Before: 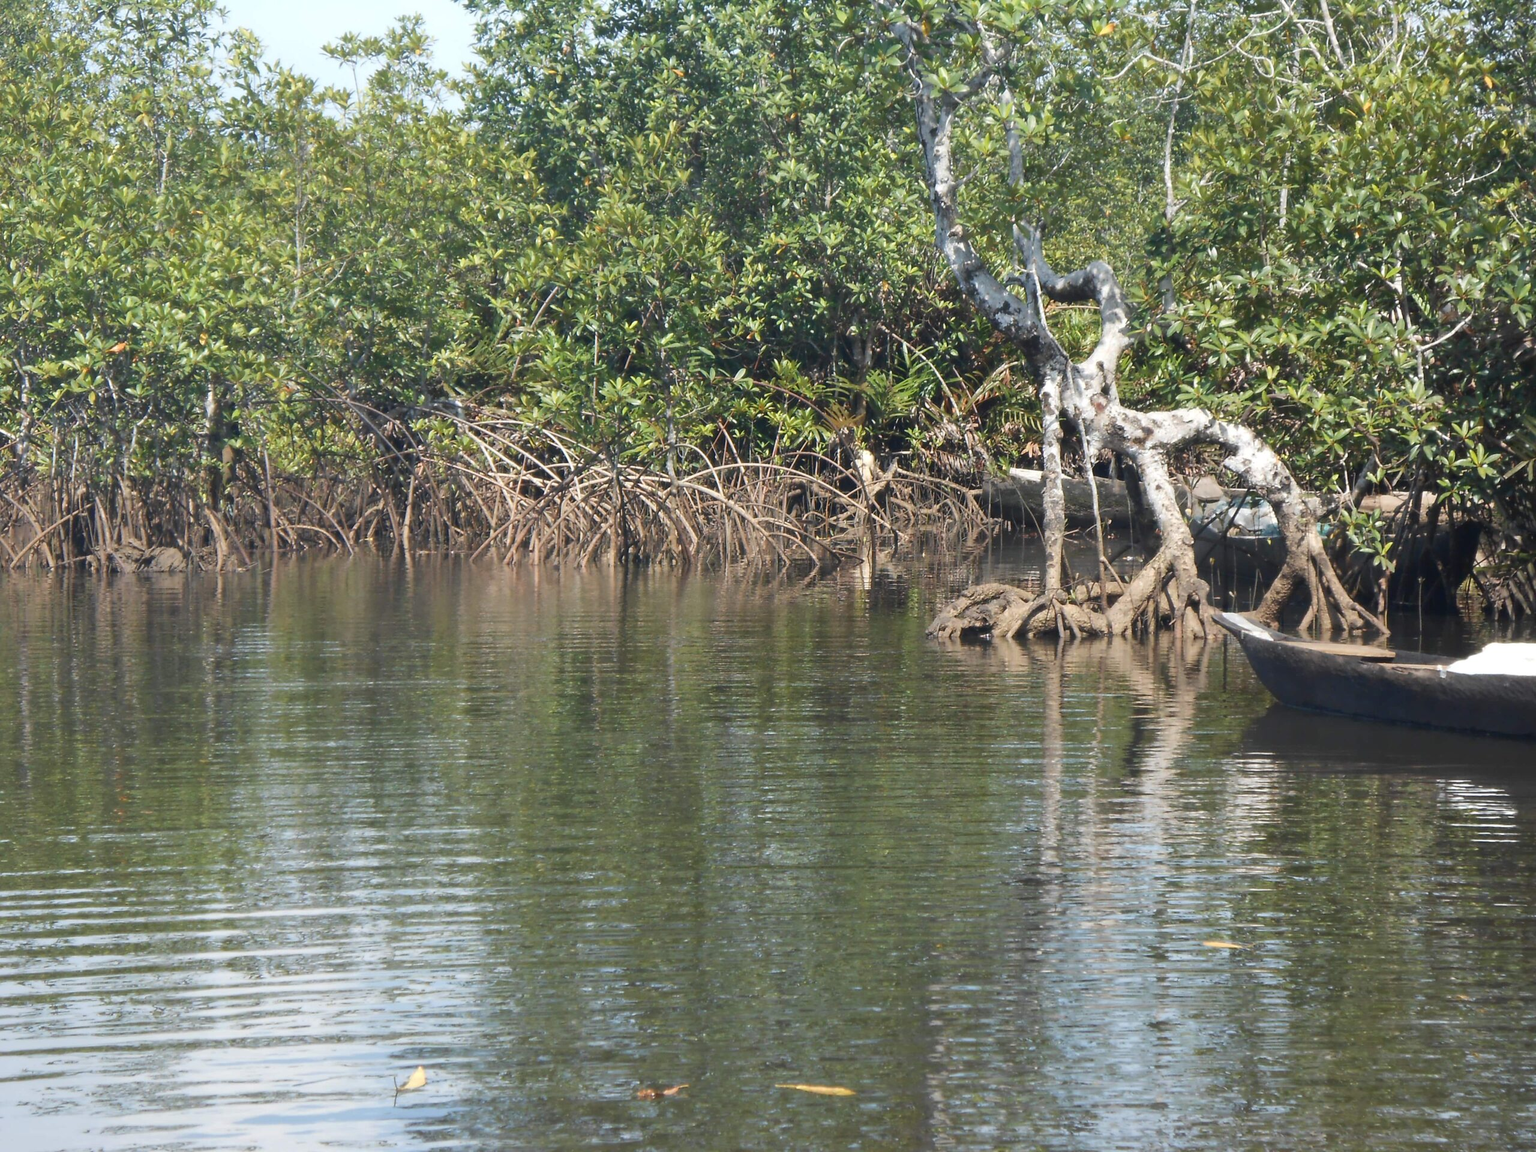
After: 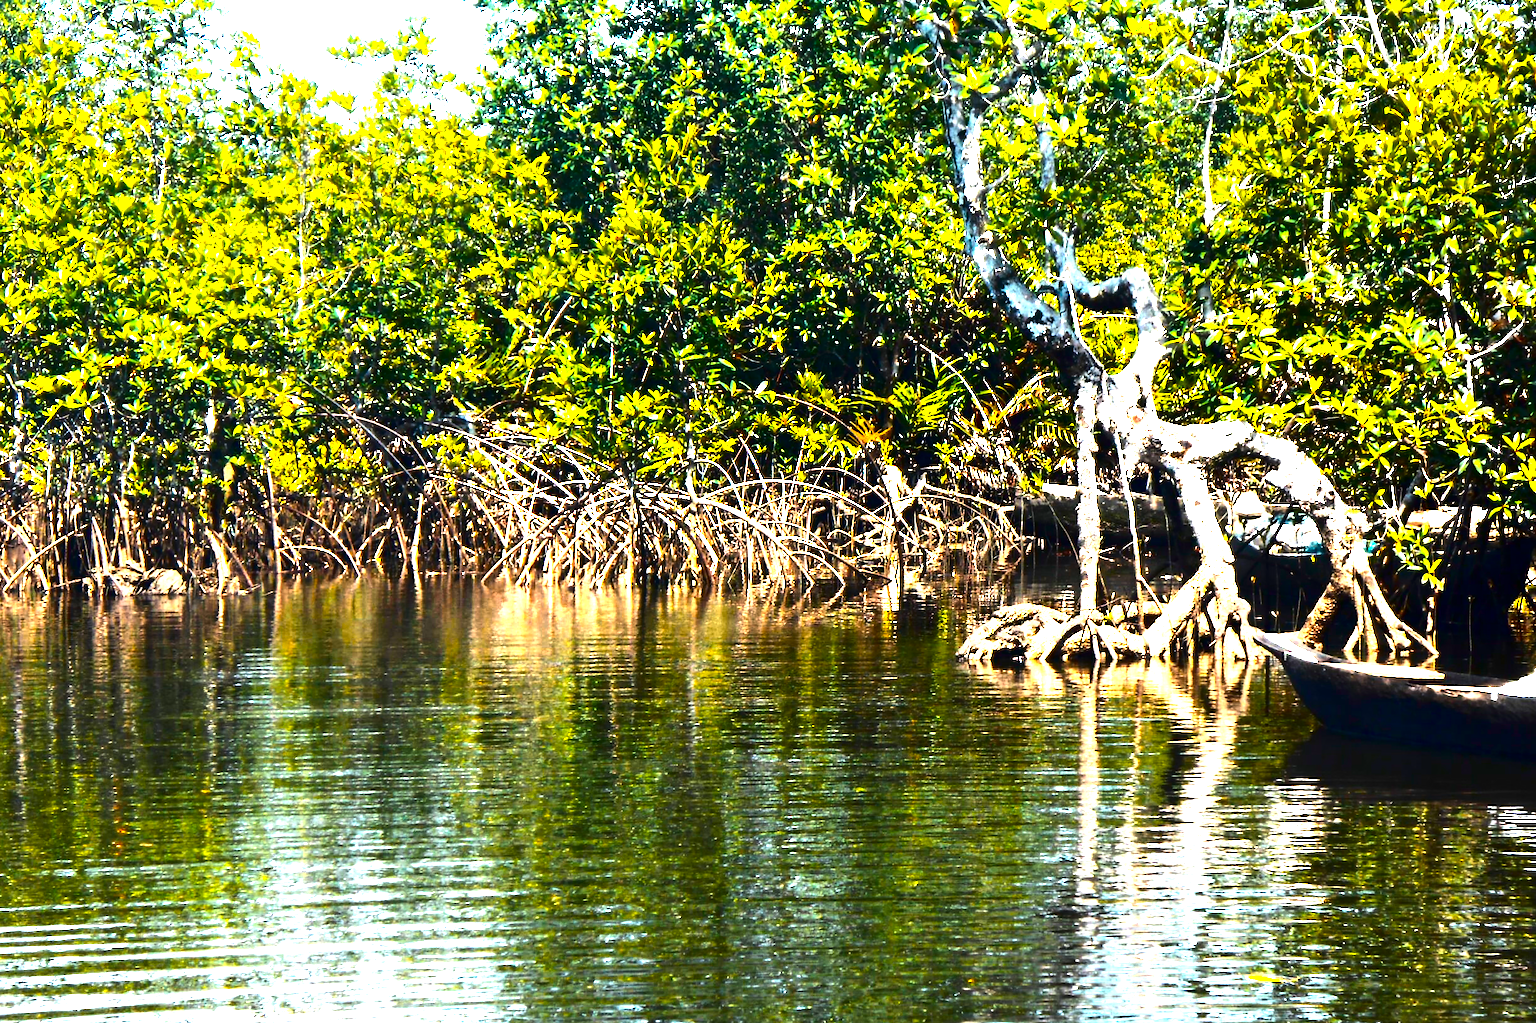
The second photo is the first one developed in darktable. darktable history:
crop and rotate: angle 0.2°, left 0.275%, right 3.127%, bottom 14.18%
color balance rgb: linear chroma grading › shadows -30%, linear chroma grading › global chroma 35%, perceptual saturation grading › global saturation 75%, perceptual saturation grading › shadows -30%, perceptual brilliance grading › highlights 75%, perceptual brilliance grading › shadows -30%, global vibrance 35%
color zones: curves: ch0 [(0.018, 0.548) (0.197, 0.654) (0.425, 0.447) (0.605, 0.658) (0.732, 0.579)]; ch1 [(0.105, 0.531) (0.224, 0.531) (0.386, 0.39) (0.618, 0.456) (0.732, 0.456) (0.956, 0.421)]; ch2 [(0.039, 0.583) (0.215, 0.465) (0.399, 0.544) (0.465, 0.548) (0.614, 0.447) (0.724, 0.43) (0.882, 0.623) (0.956, 0.632)]
contrast brightness saturation: contrast 0.22, brightness -0.19, saturation 0.24
